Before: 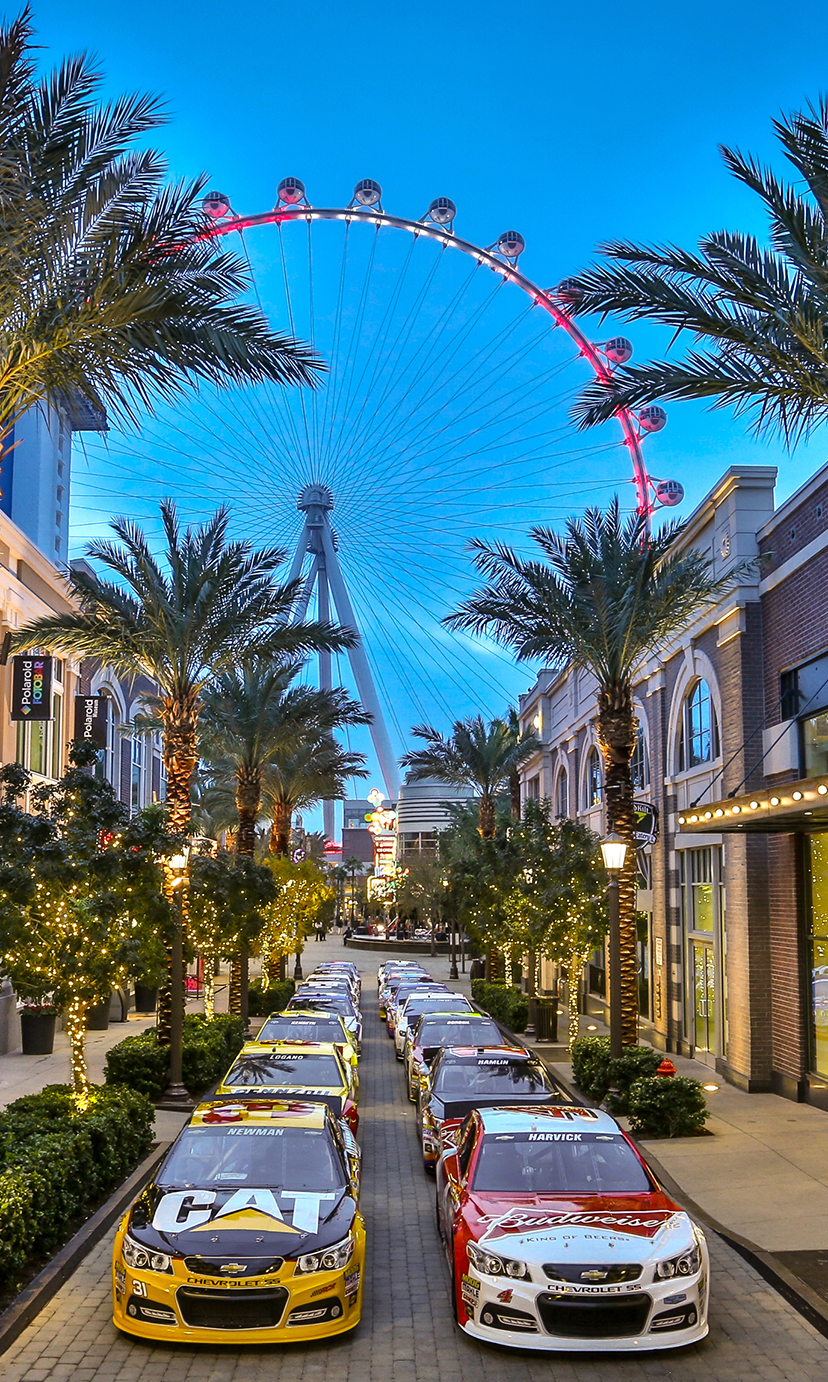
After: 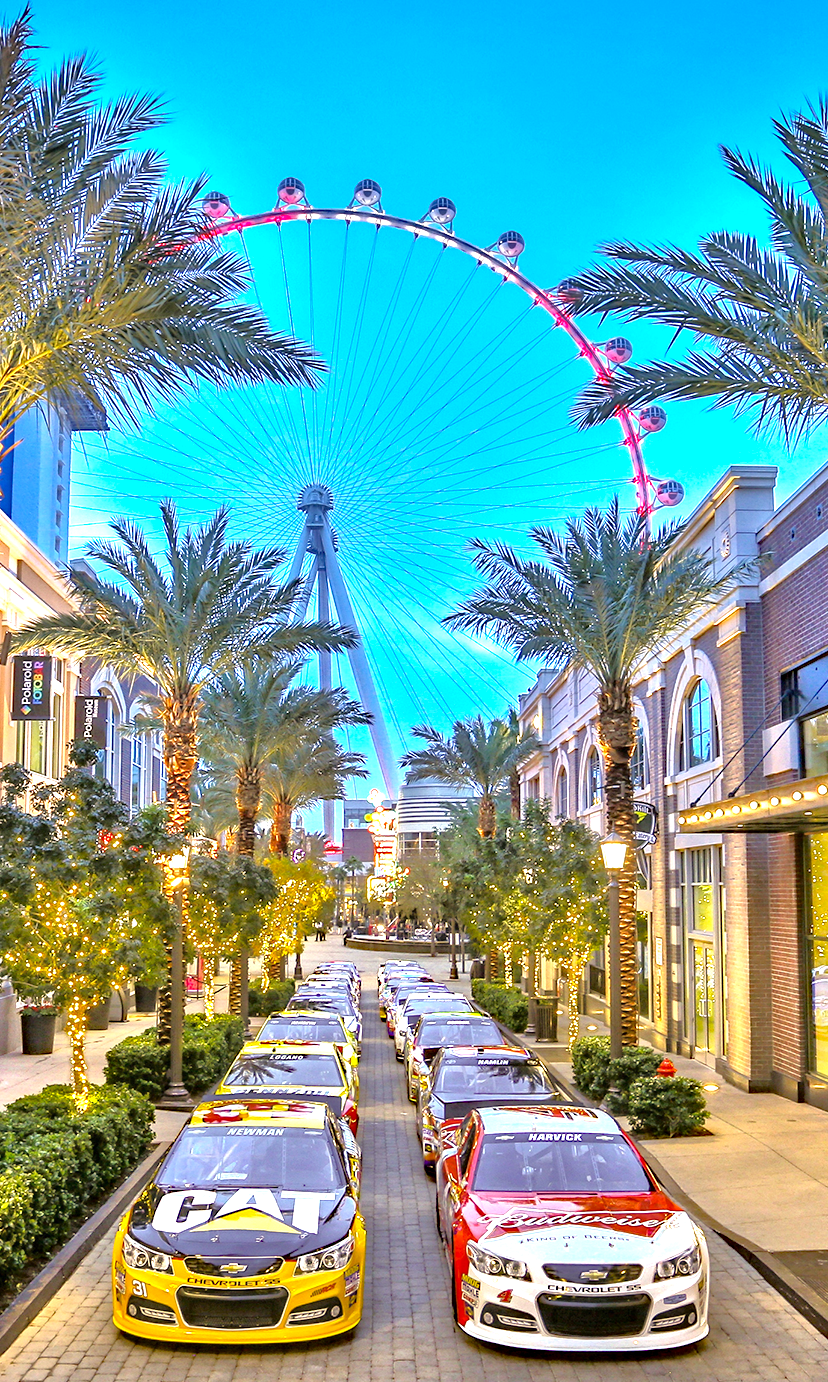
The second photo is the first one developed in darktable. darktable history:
haze removal: strength 0.29, distance 0.25, compatibility mode true, adaptive false
tone equalizer: -7 EV 0.15 EV, -6 EV 0.6 EV, -5 EV 1.15 EV, -4 EV 1.33 EV, -3 EV 1.15 EV, -2 EV 0.6 EV, -1 EV 0.15 EV, mask exposure compensation -0.5 EV
exposure: black level correction 0, exposure 1.1 EV, compensate exposure bias true, compensate highlight preservation false
